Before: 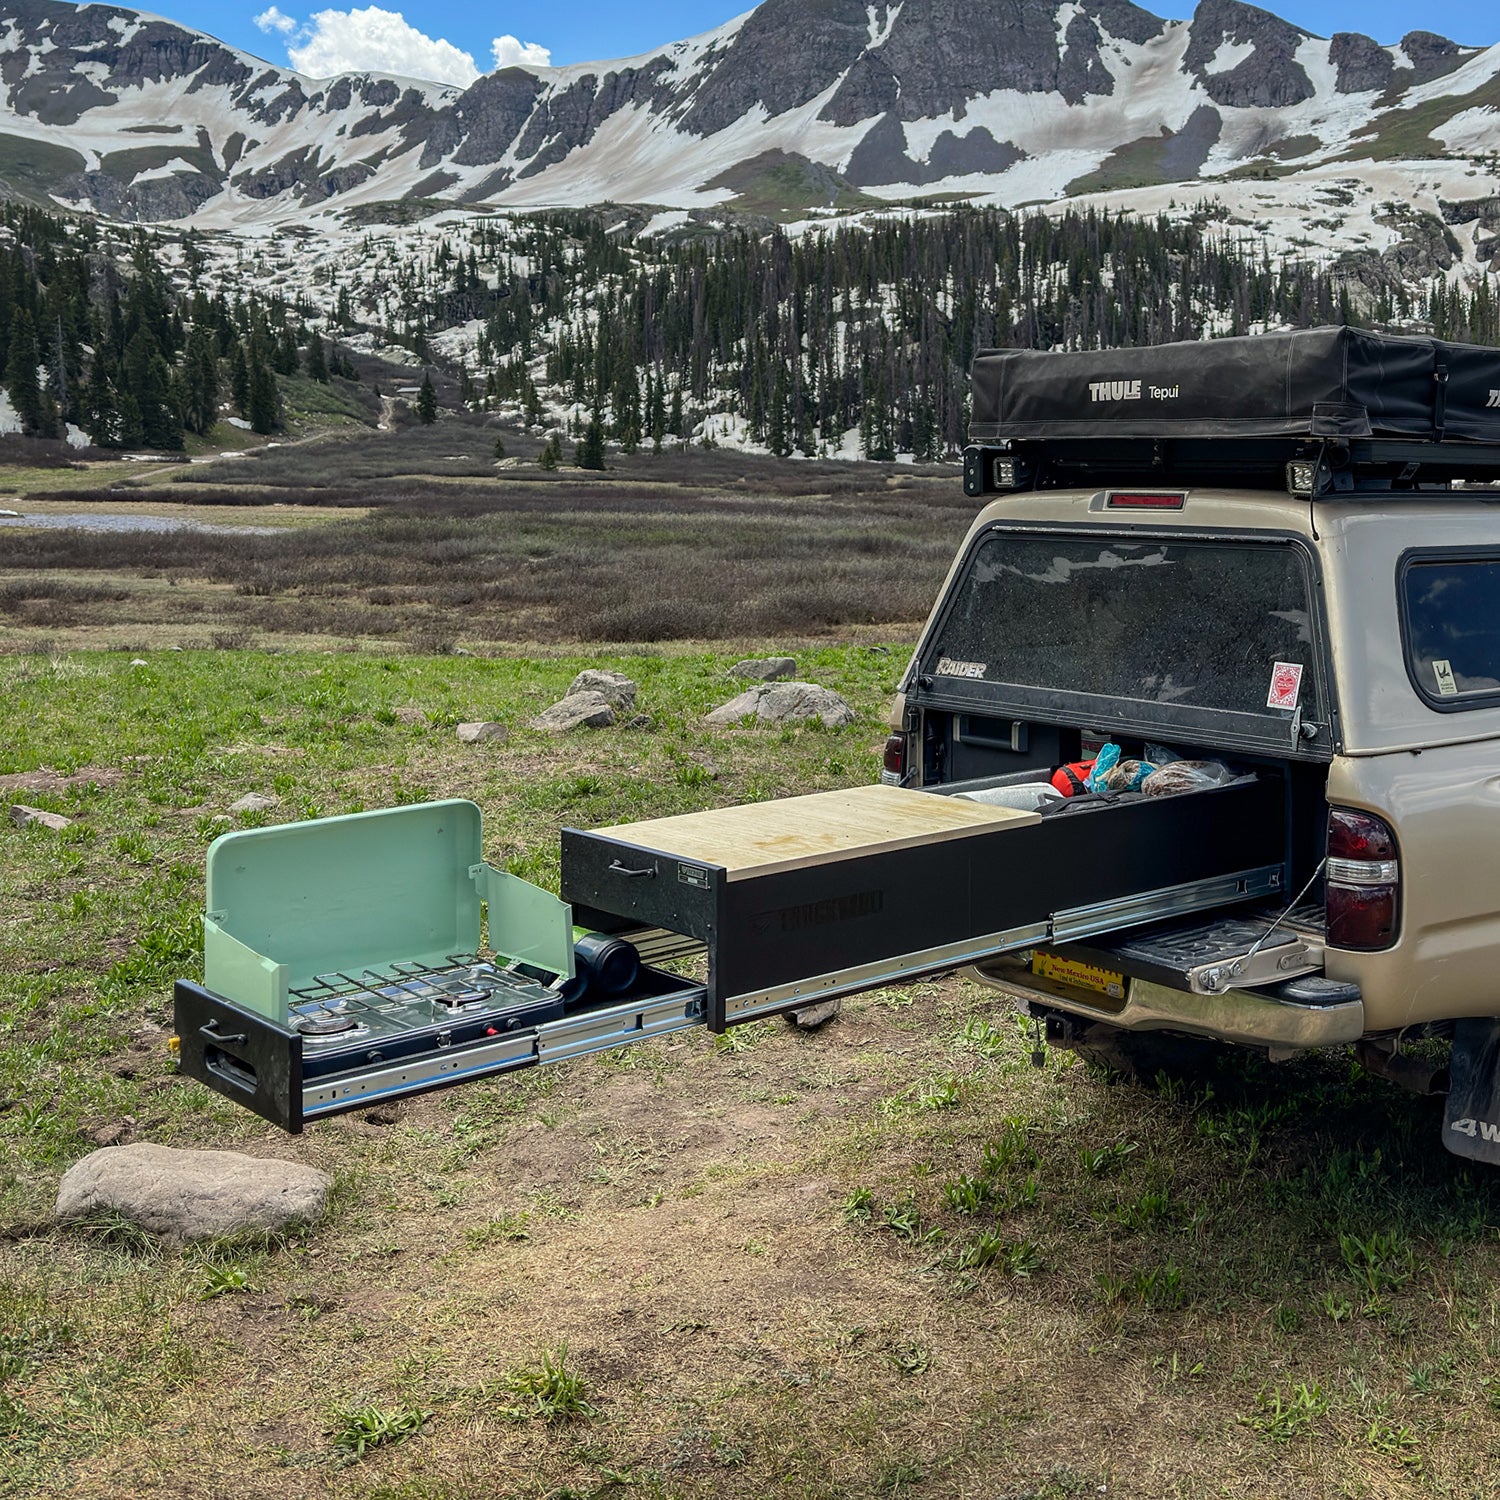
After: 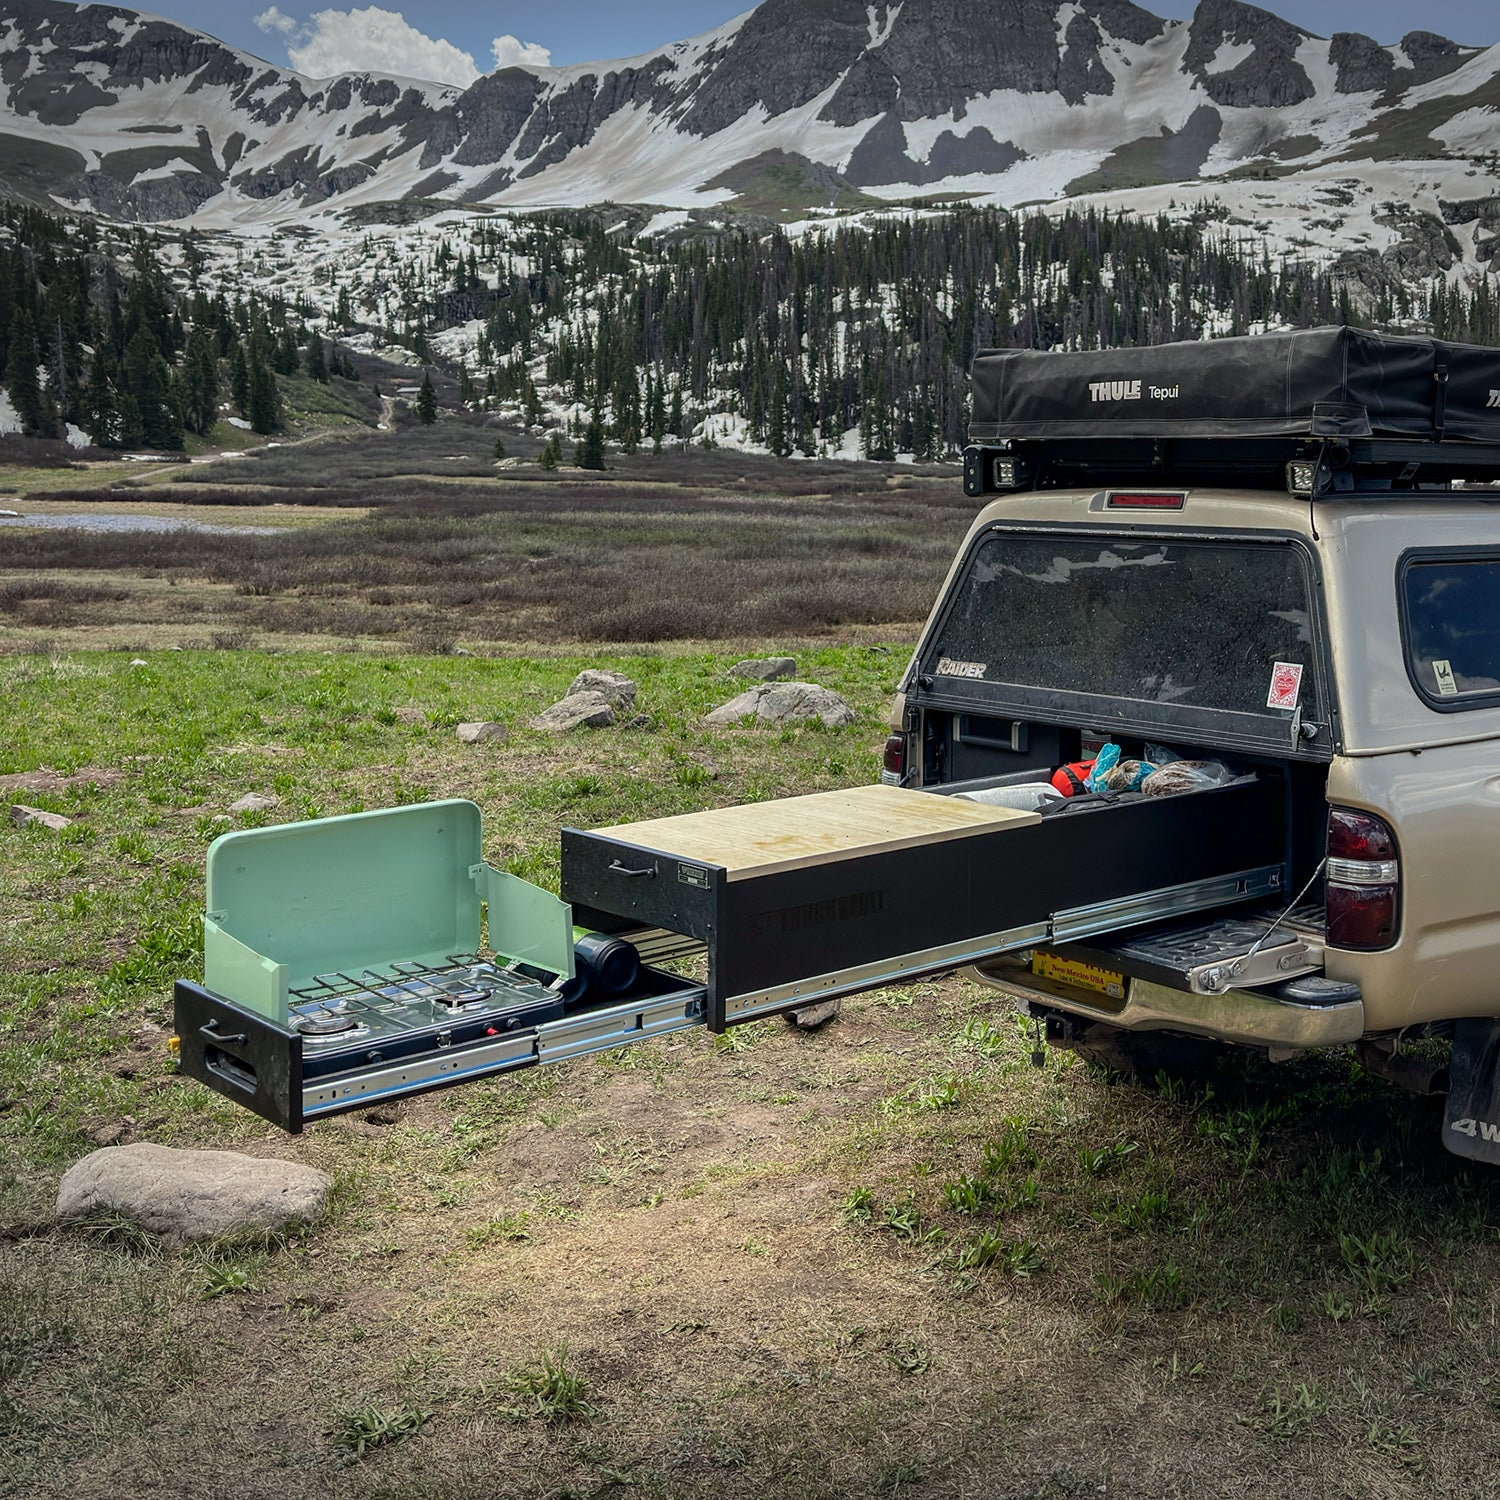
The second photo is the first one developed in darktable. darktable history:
vignetting: fall-off start 100.17%, width/height ratio 1.302
